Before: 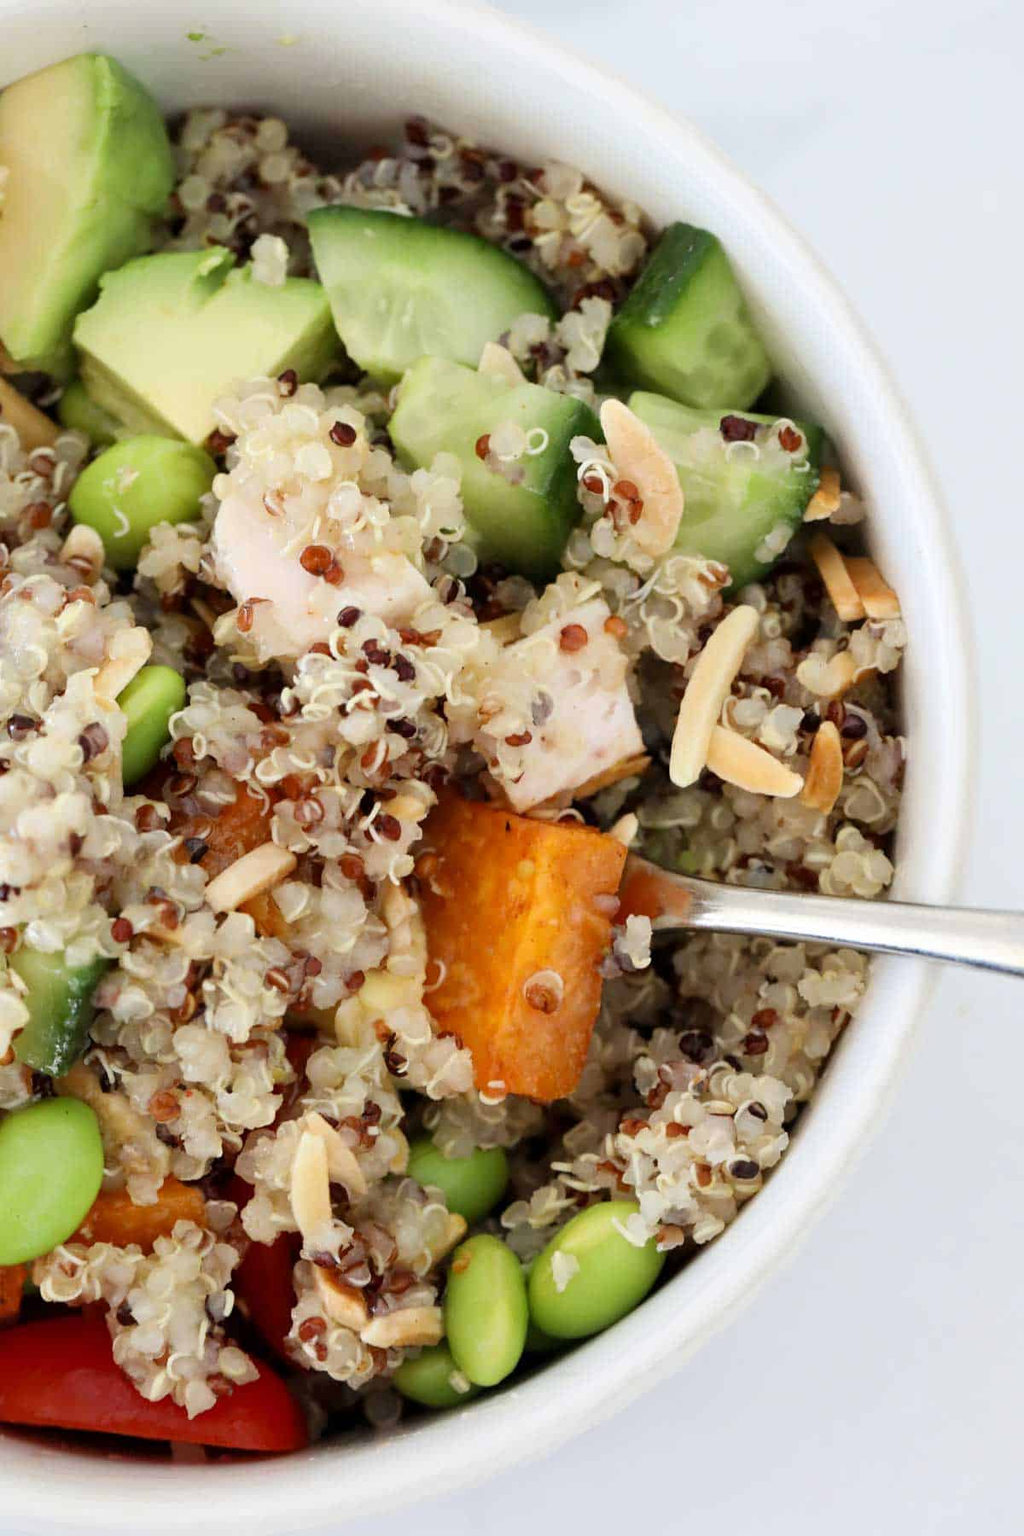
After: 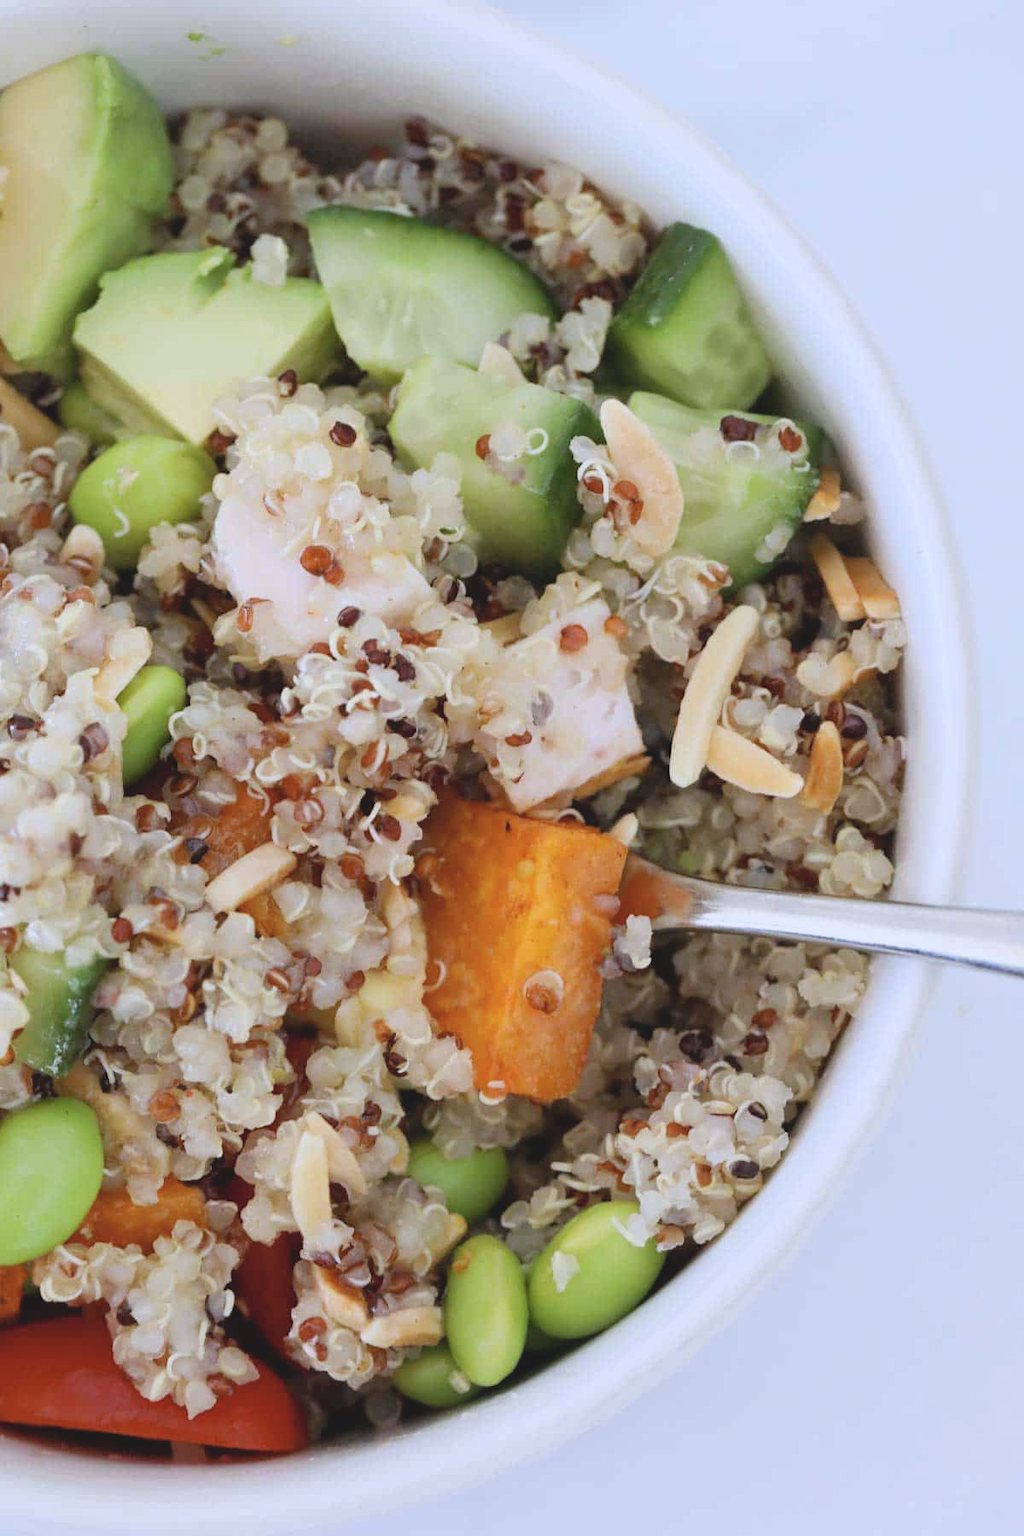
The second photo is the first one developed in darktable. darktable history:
contrast brightness saturation: contrast -0.15, brightness 0.05, saturation -0.12
white balance: red 0.967, blue 1.119, emerald 0.756
